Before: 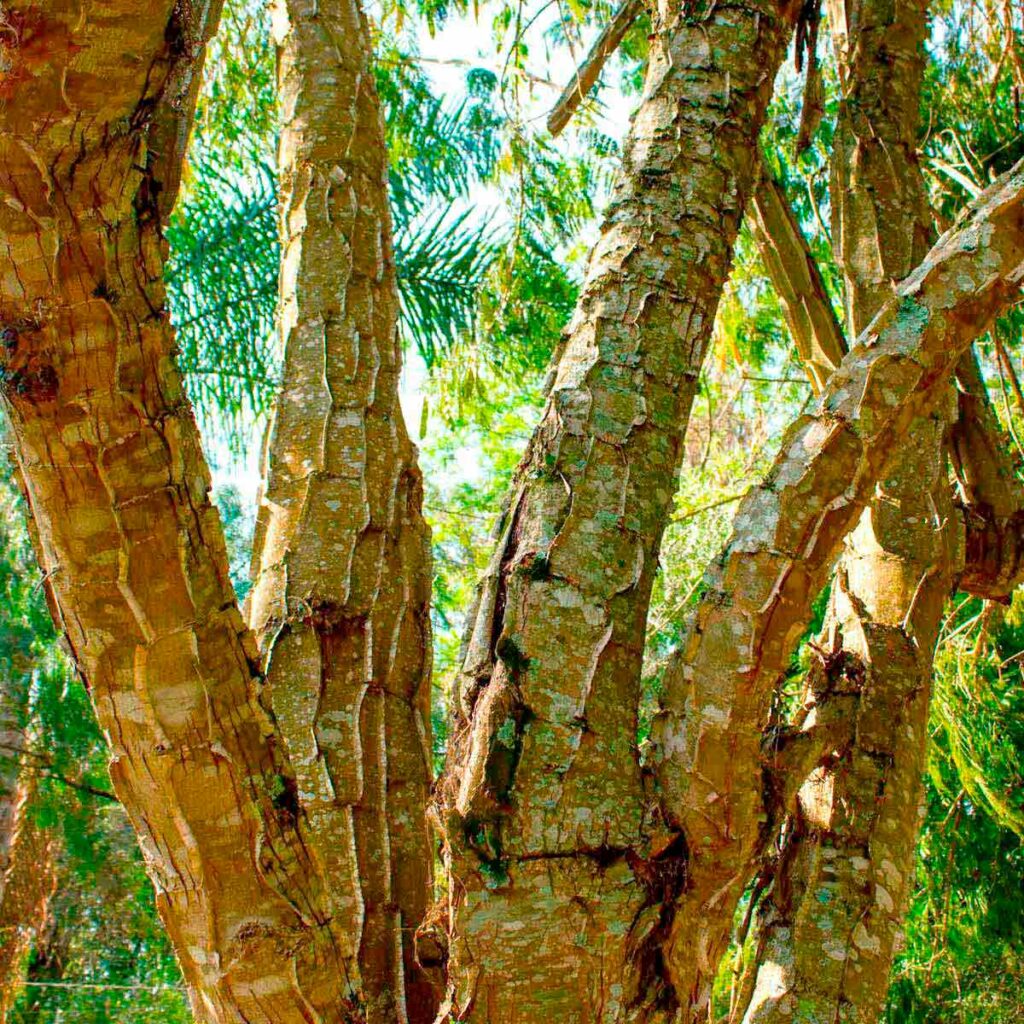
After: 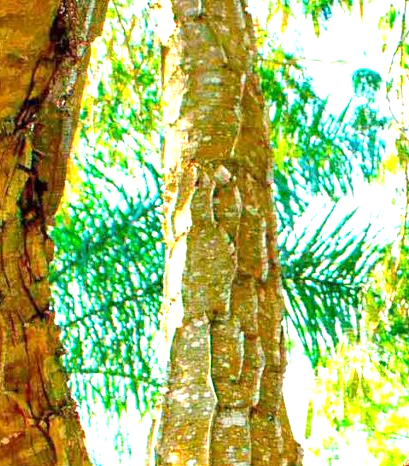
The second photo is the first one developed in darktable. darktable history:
exposure: exposure 1 EV, compensate exposure bias true, compensate highlight preservation false
crop and rotate: left 11.276%, top 0.066%, right 48.692%, bottom 54.36%
